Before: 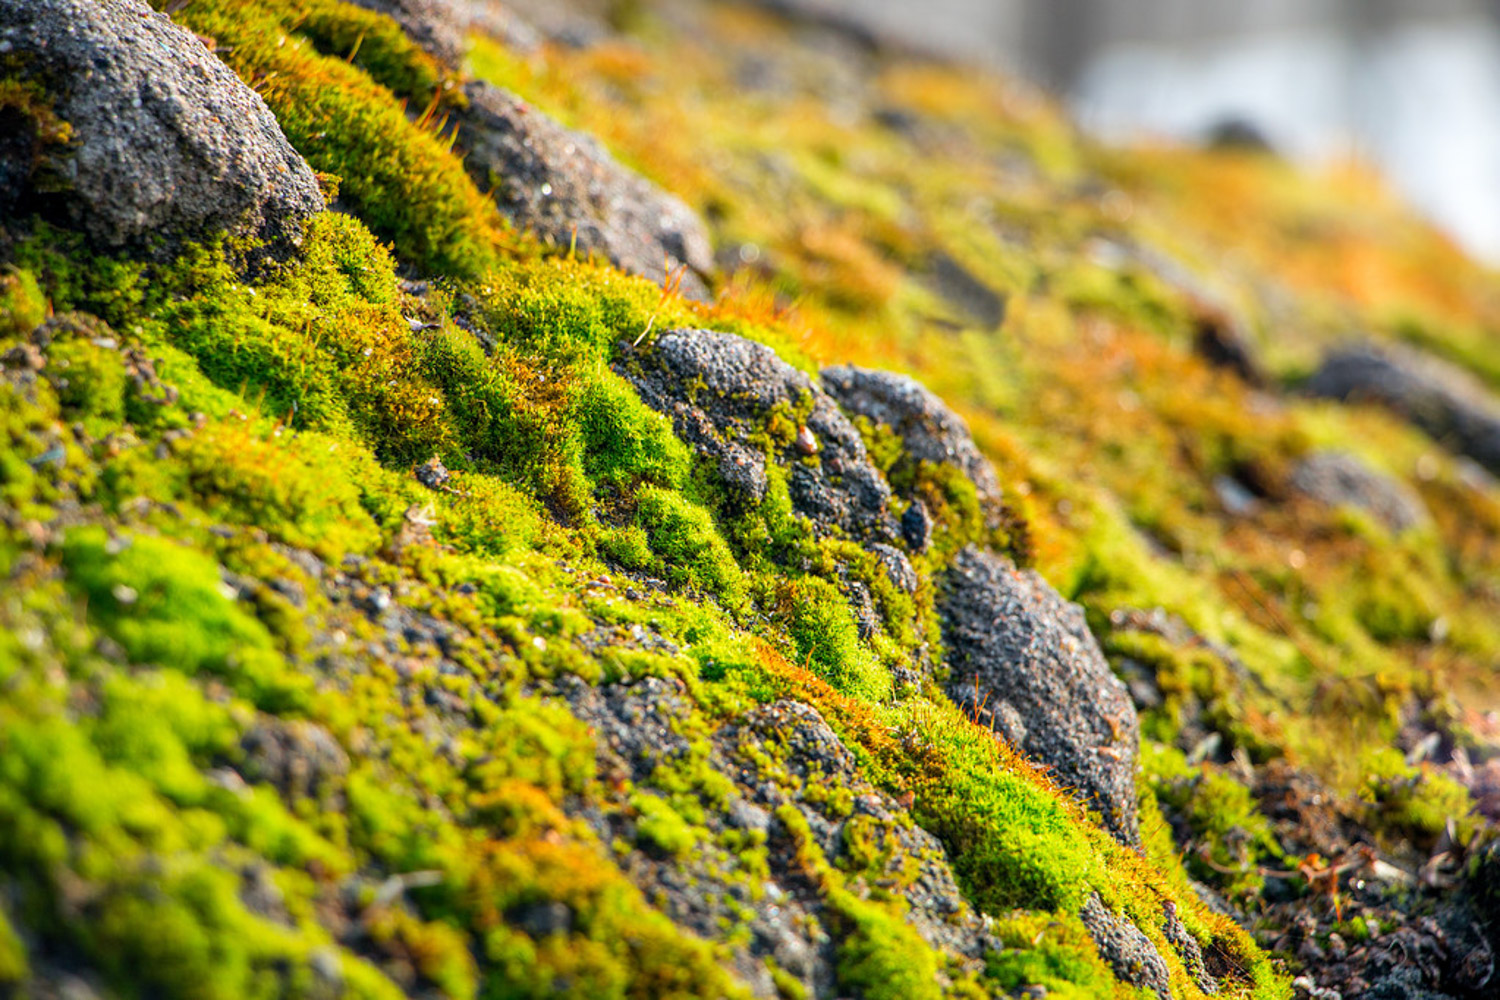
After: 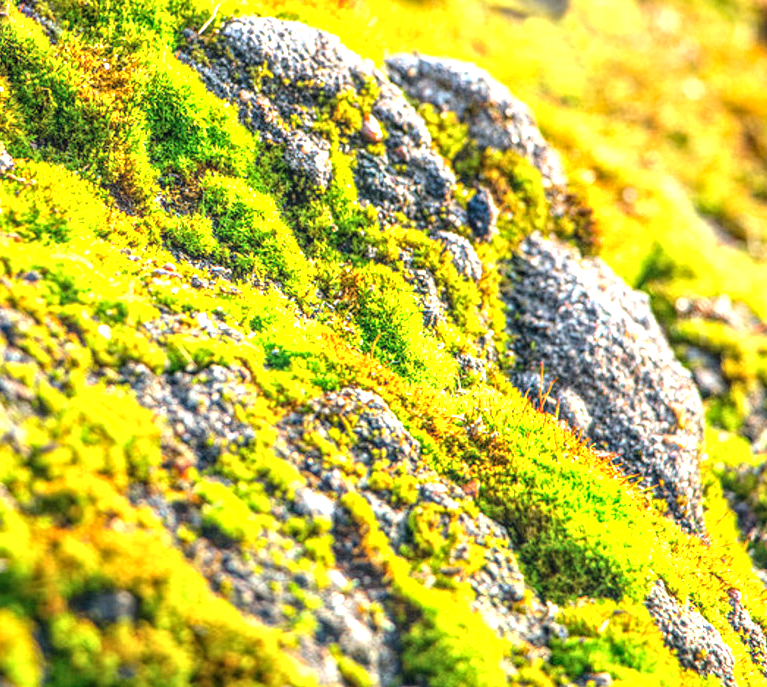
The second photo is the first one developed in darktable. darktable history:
local contrast: highlights 5%, shadows 6%, detail 134%
crop and rotate: left 29.011%, top 31.227%, right 19.822%
exposure: black level correction 0, exposure 1.2 EV, compensate highlight preservation false
